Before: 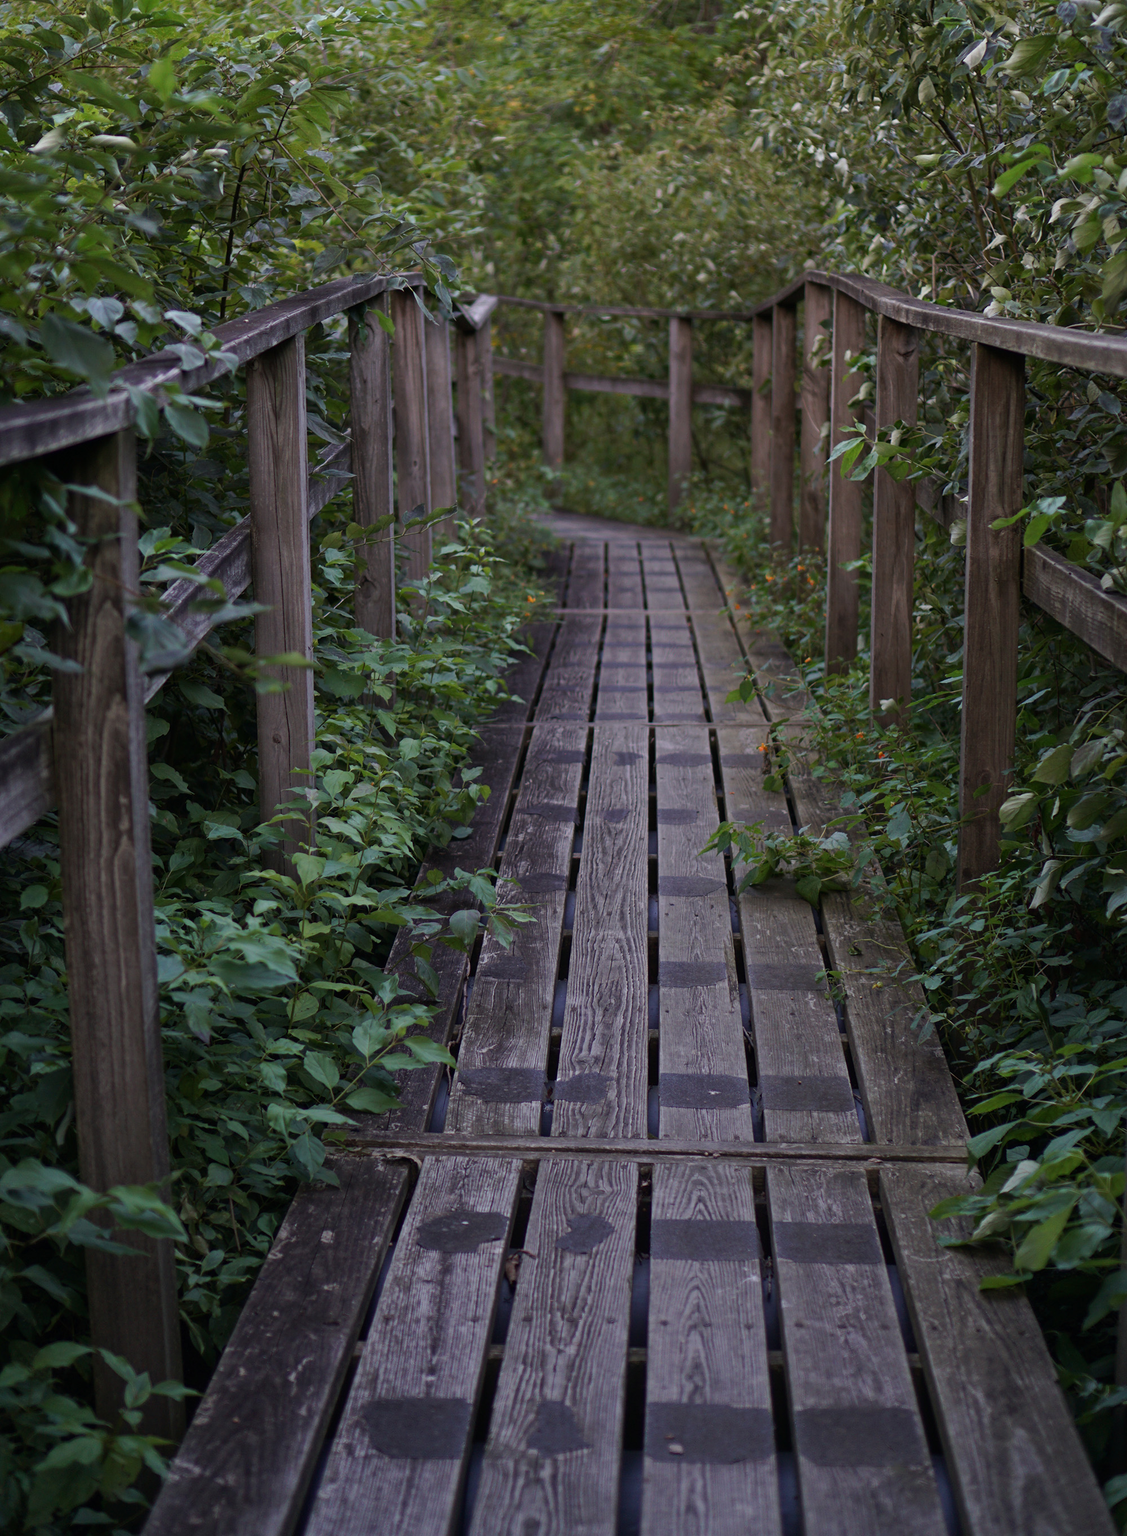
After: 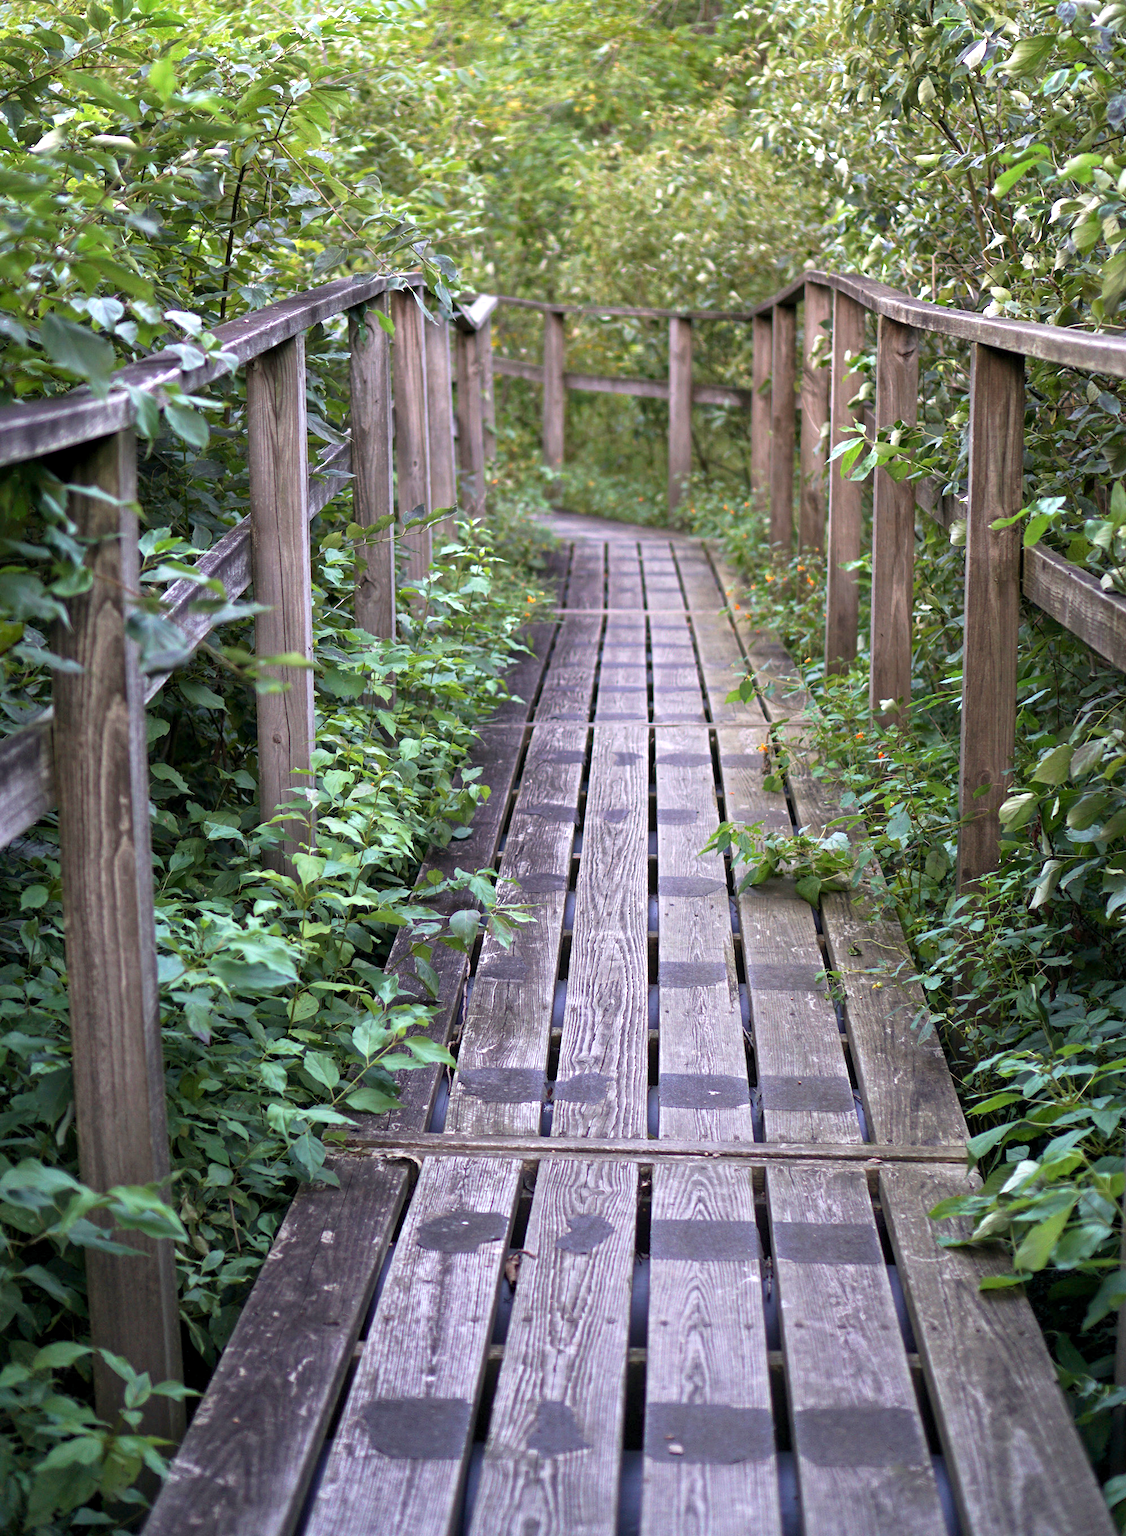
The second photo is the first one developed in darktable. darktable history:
levels: levels [0.018, 0.493, 1]
exposure: black level correction 0.001, exposure 1.735 EV, compensate highlight preservation false
